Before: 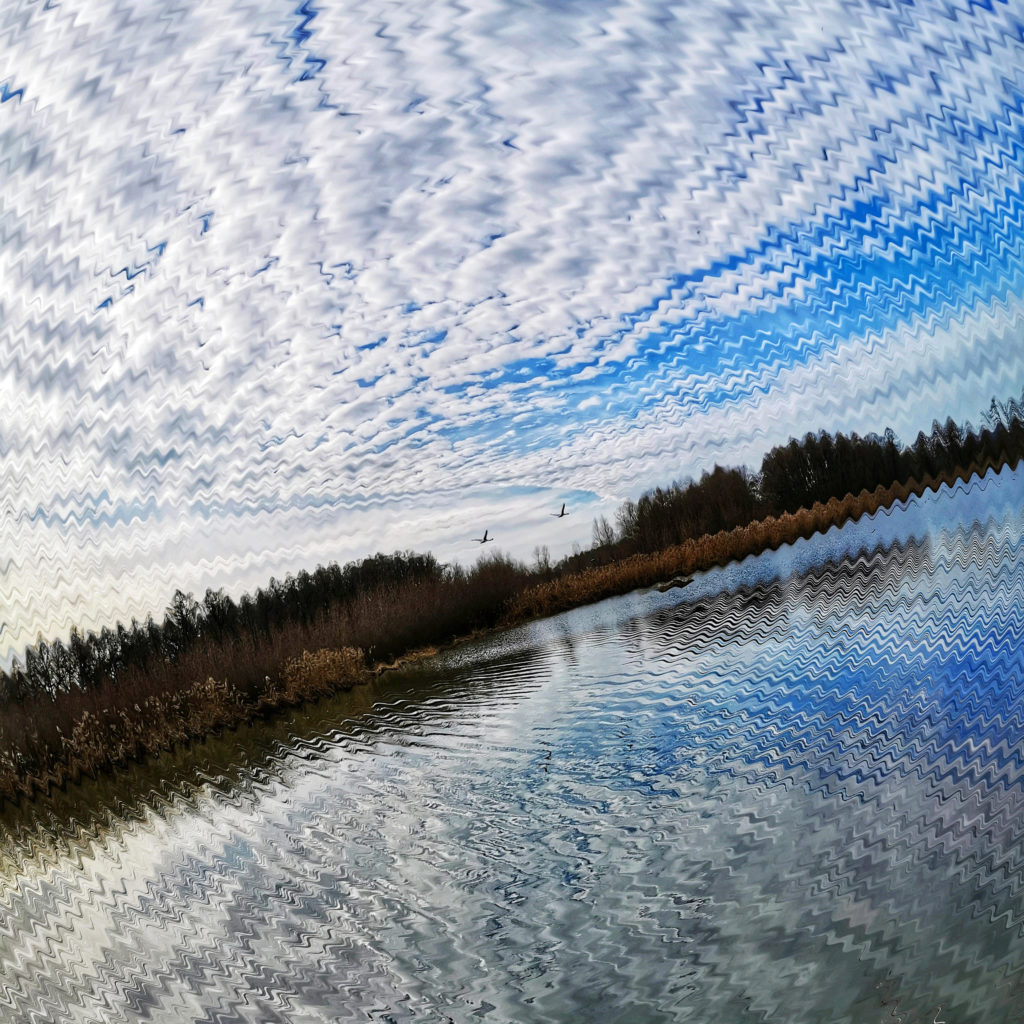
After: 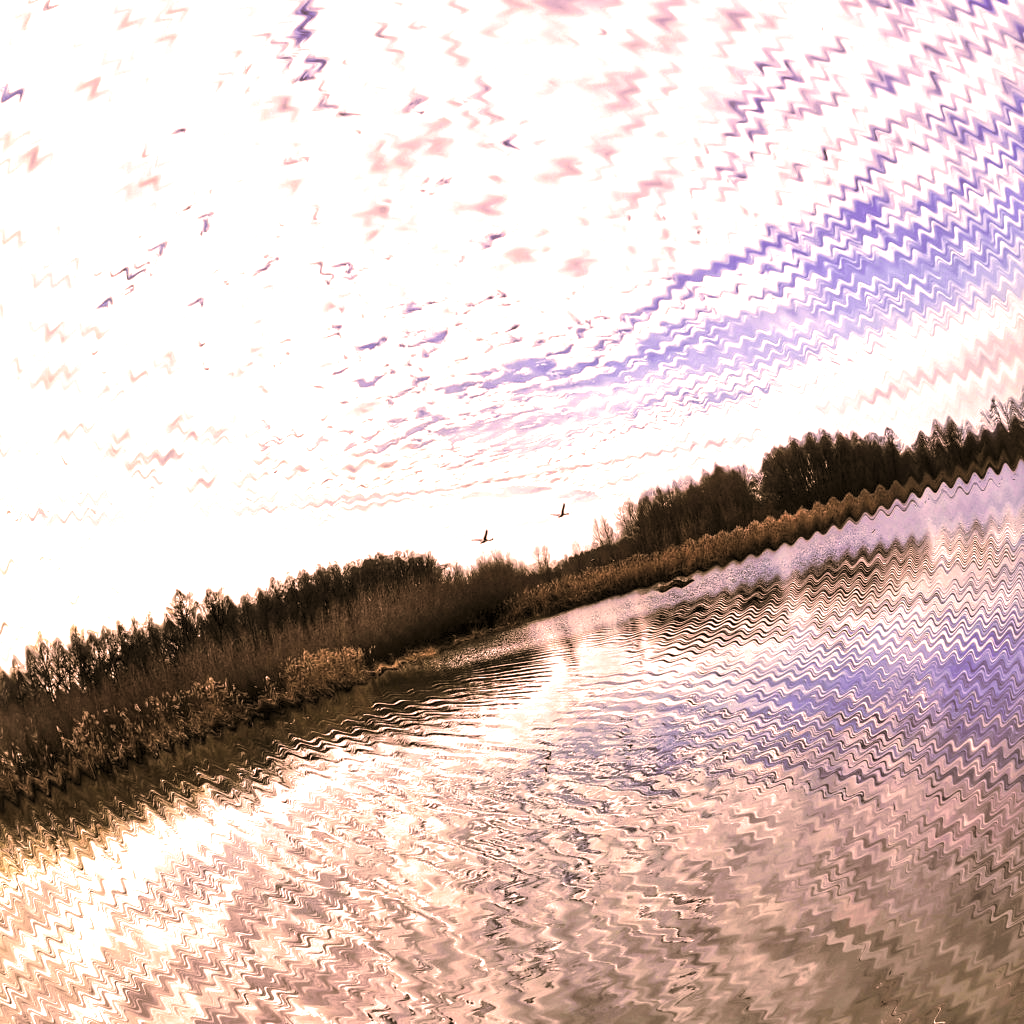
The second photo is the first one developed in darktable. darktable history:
color correction: highlights a* 40, highlights b* 40, saturation 0.69
split-toning: shadows › hue 32.4°, shadows › saturation 0.51, highlights › hue 180°, highlights › saturation 0, balance -60.17, compress 55.19%
tone equalizer: -8 EV -0.55 EV
exposure: black level correction 0, exposure 1.2 EV, compensate exposure bias true, compensate highlight preservation false
